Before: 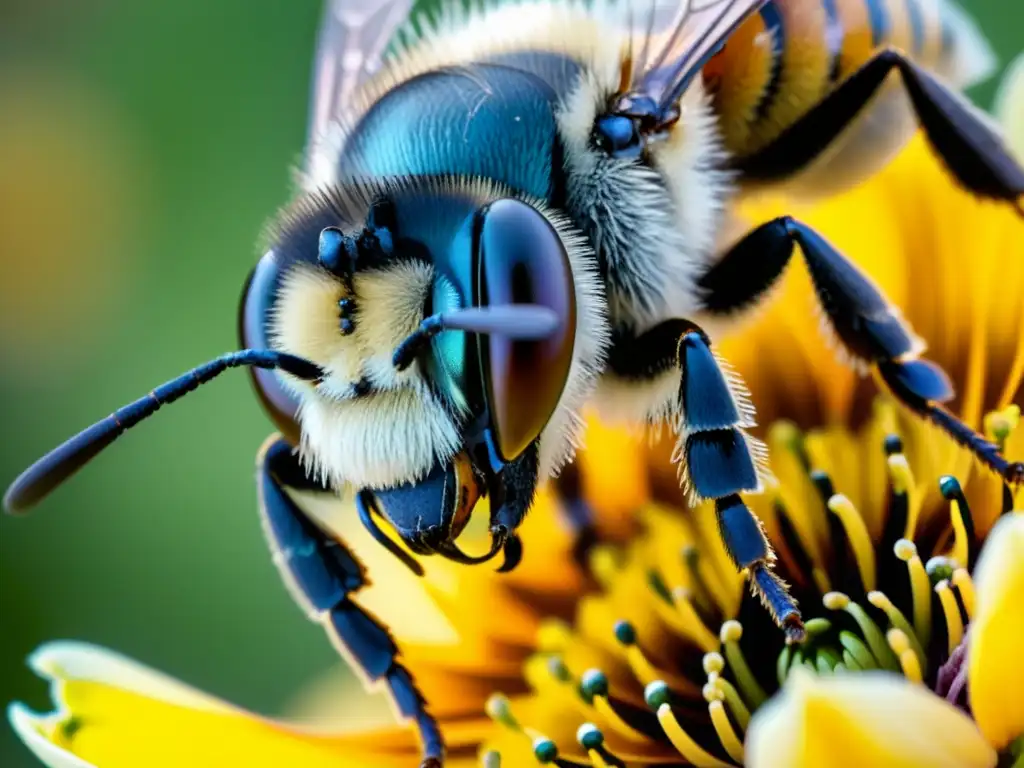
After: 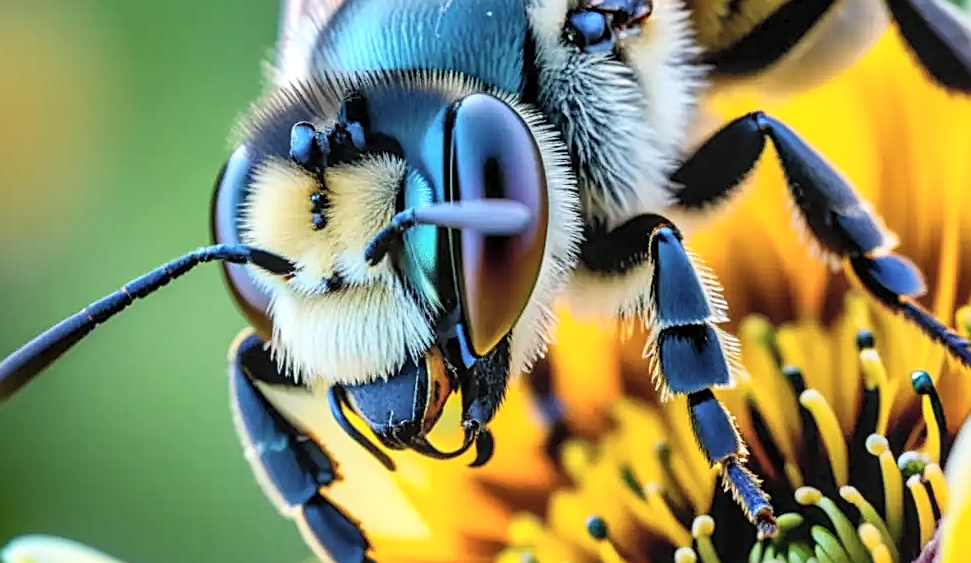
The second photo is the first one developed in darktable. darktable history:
crop and rotate: left 2.787%, top 13.734%, right 2.309%, bottom 12.838%
local contrast: on, module defaults
contrast brightness saturation: contrast 0.141, brightness 0.228
sharpen: on, module defaults
